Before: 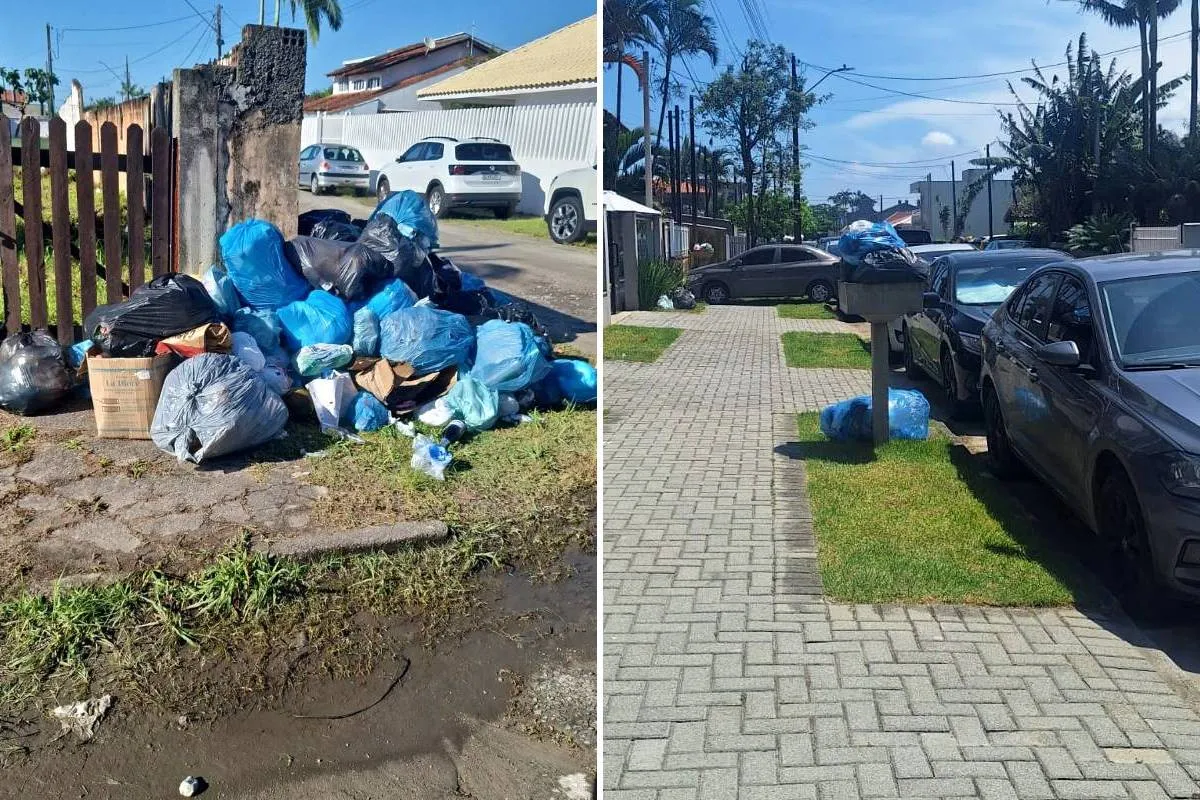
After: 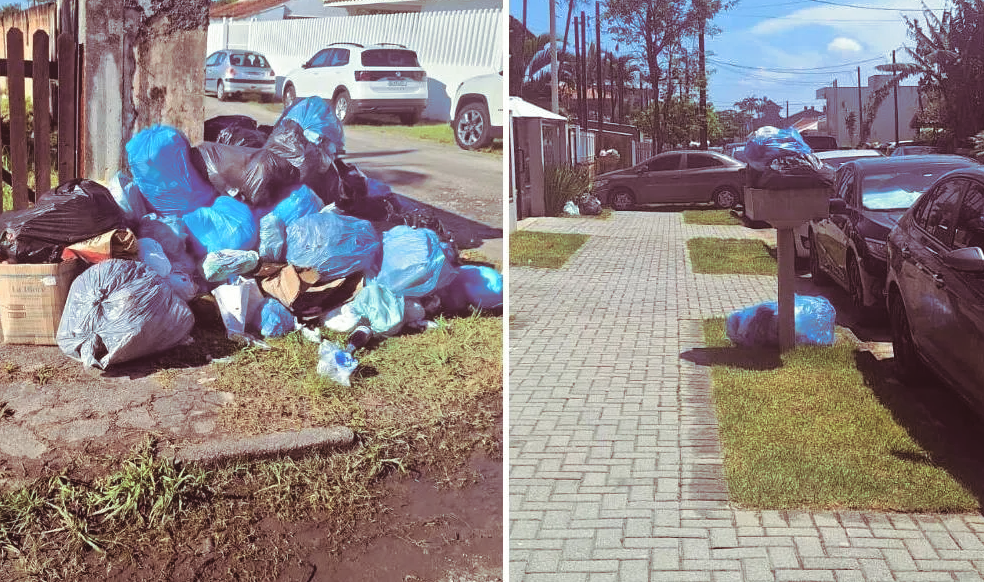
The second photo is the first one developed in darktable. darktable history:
crop: left 7.856%, top 11.836%, right 10.12%, bottom 15.387%
bloom: size 38%, threshold 95%, strength 30%
split-toning: on, module defaults
